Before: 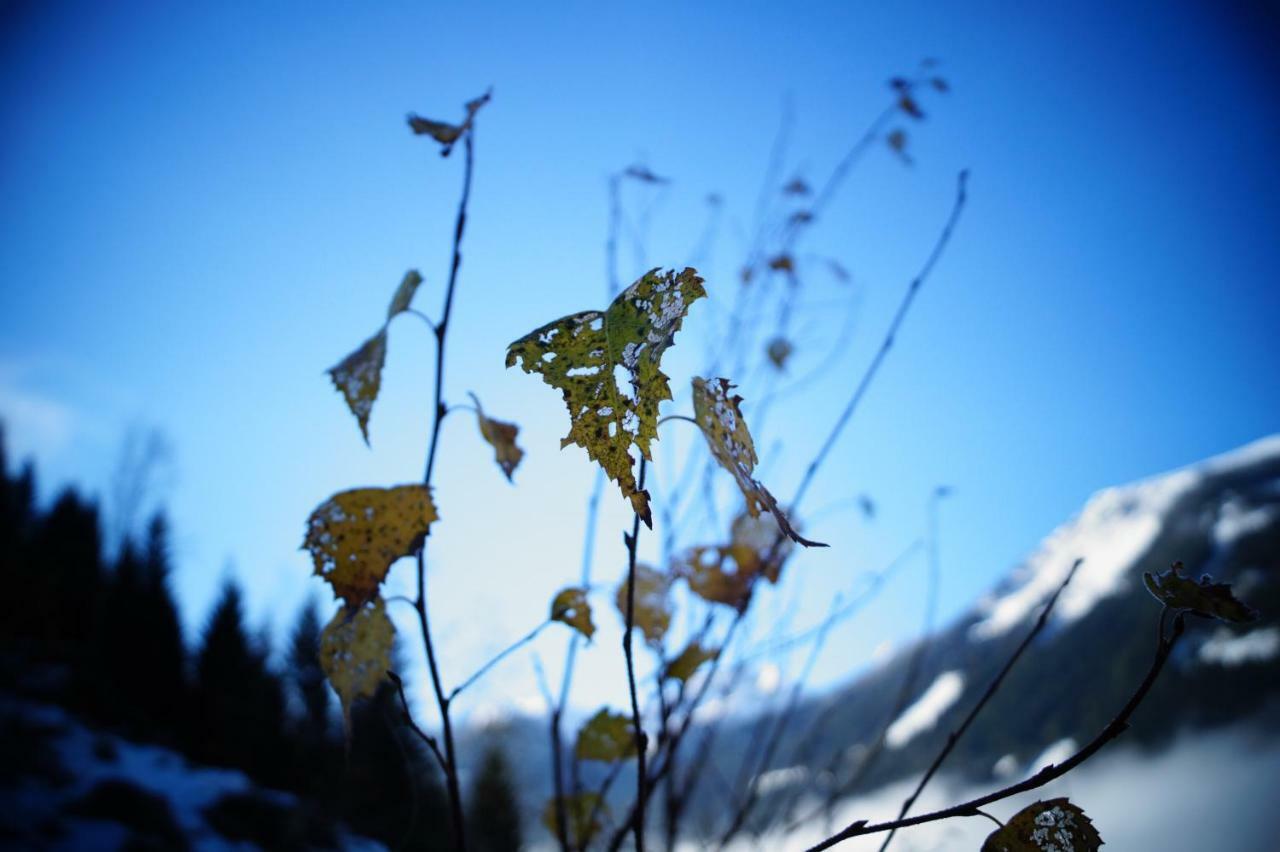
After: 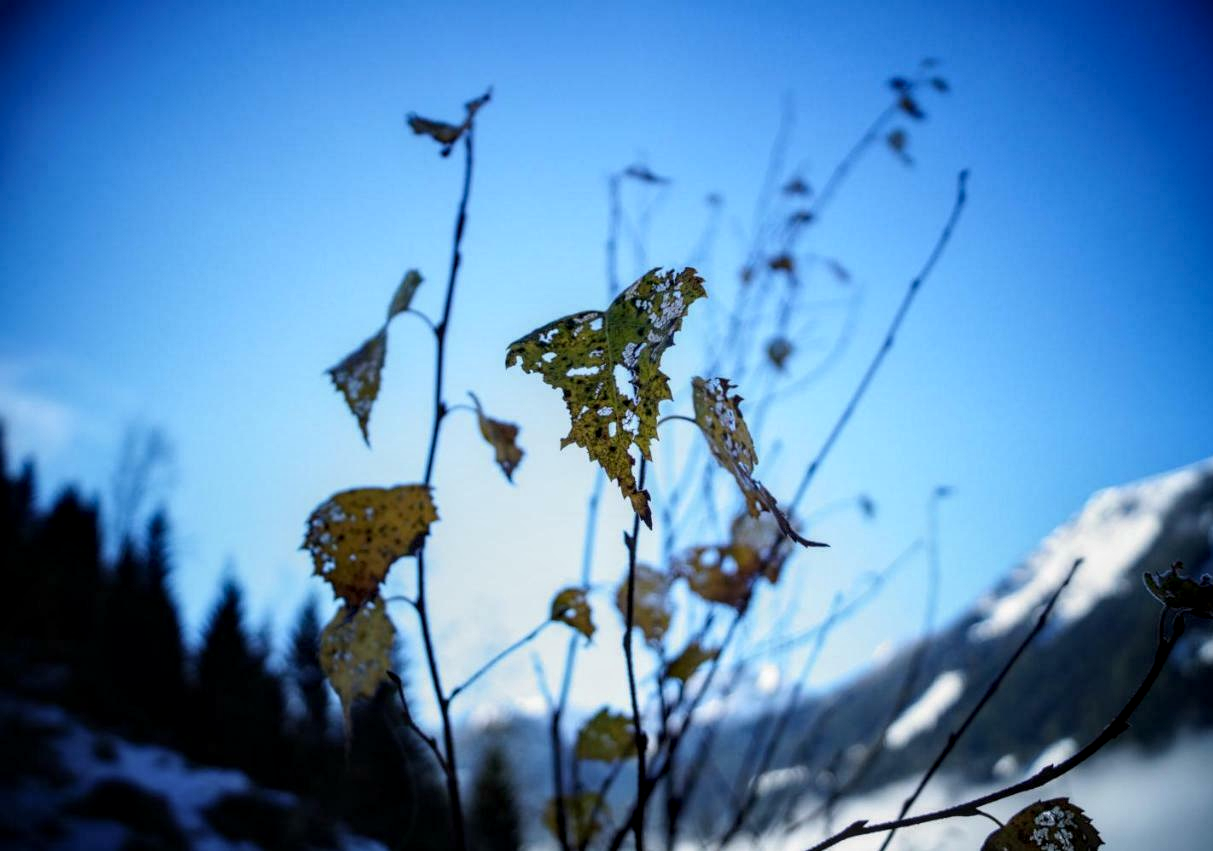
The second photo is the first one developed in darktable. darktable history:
local contrast: highlights 38%, shadows 63%, detail 137%, midtone range 0.513
crop and rotate: left 0%, right 5.205%
